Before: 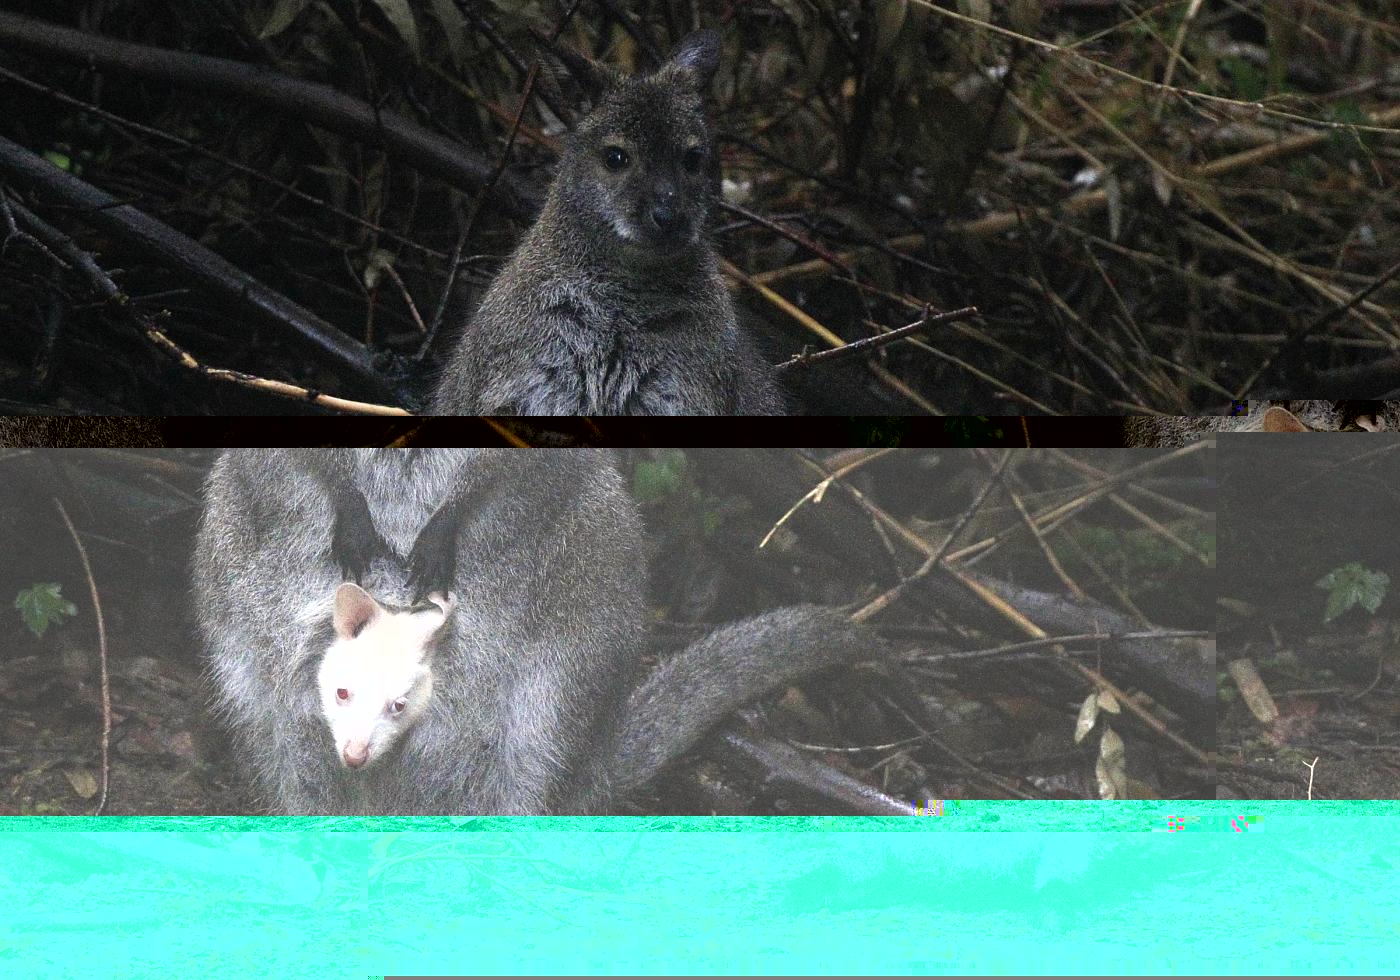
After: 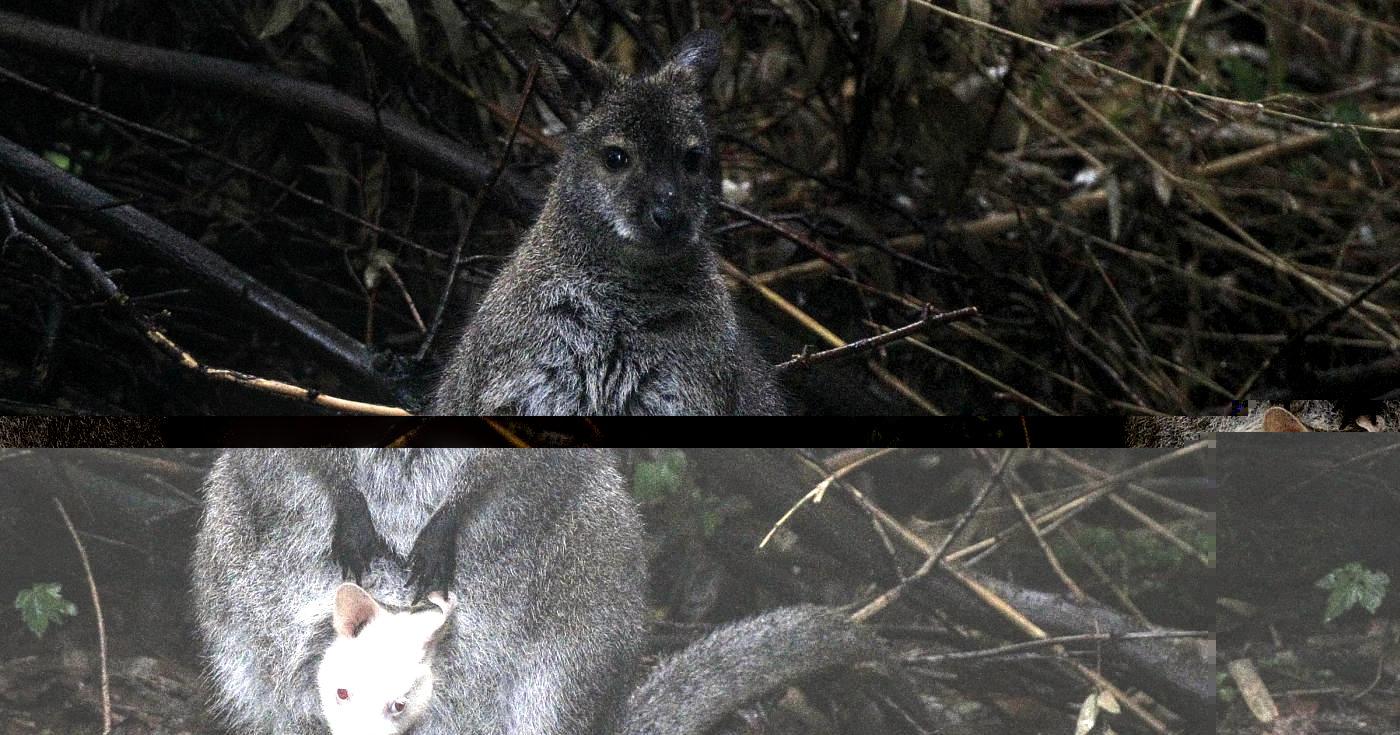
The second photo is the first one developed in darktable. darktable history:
tone equalizer: -8 EV -0.417 EV, -7 EV -0.389 EV, -6 EV -0.333 EV, -5 EV -0.222 EV, -3 EV 0.222 EV, -2 EV 0.333 EV, -1 EV 0.389 EV, +0 EV 0.417 EV, edges refinement/feathering 500, mask exposure compensation -1.57 EV, preserve details no
local contrast: detail 130%
crop: bottom 24.988%
